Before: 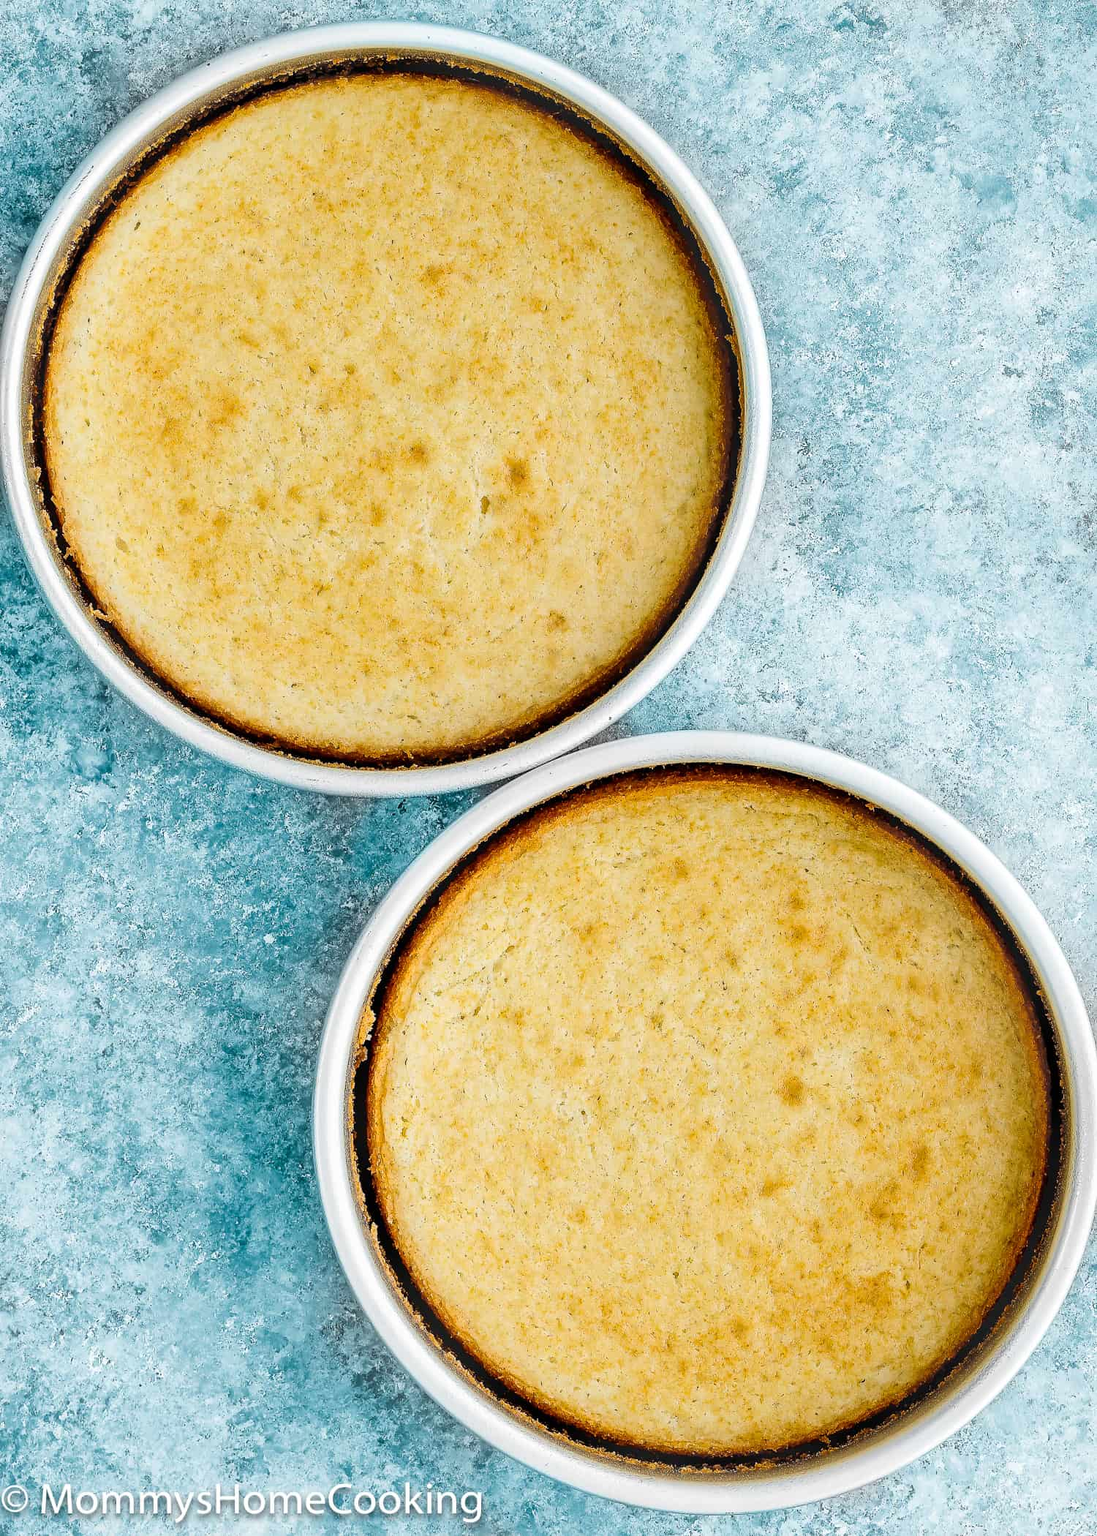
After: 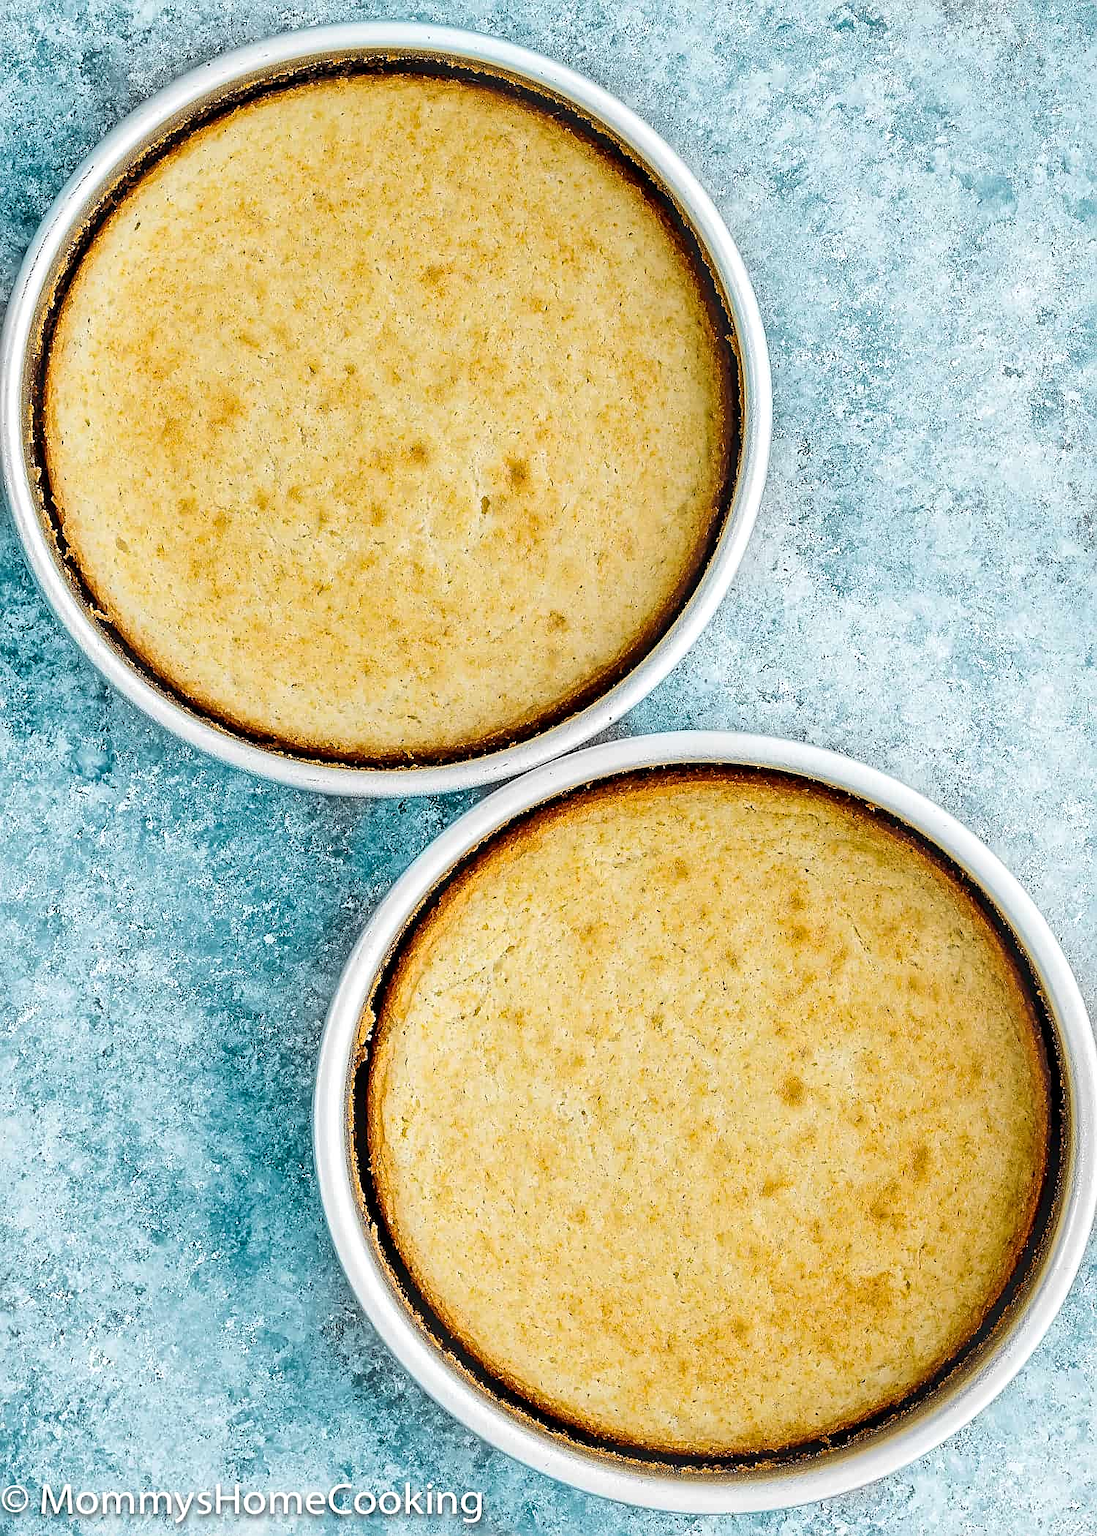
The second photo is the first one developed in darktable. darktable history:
sharpen: on, module defaults
local contrast: mode bilateral grid, contrast 28, coarseness 15, detail 115%, midtone range 0.2
